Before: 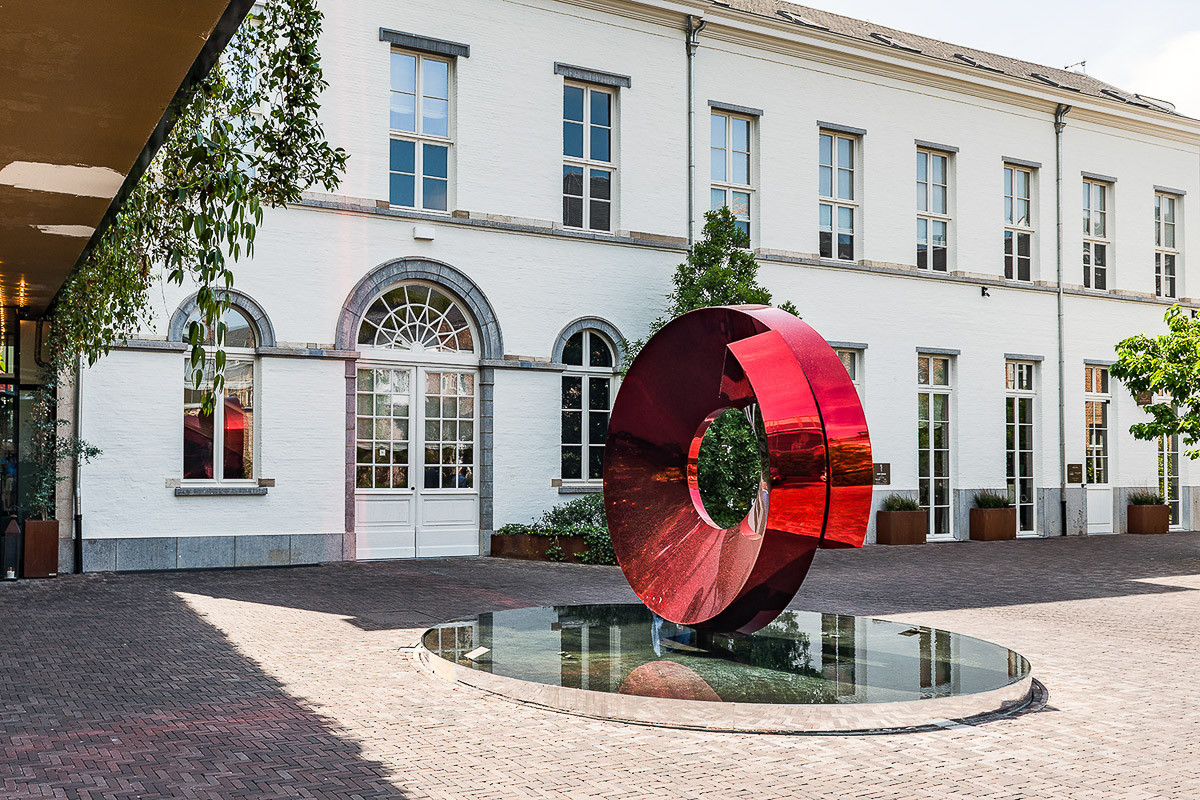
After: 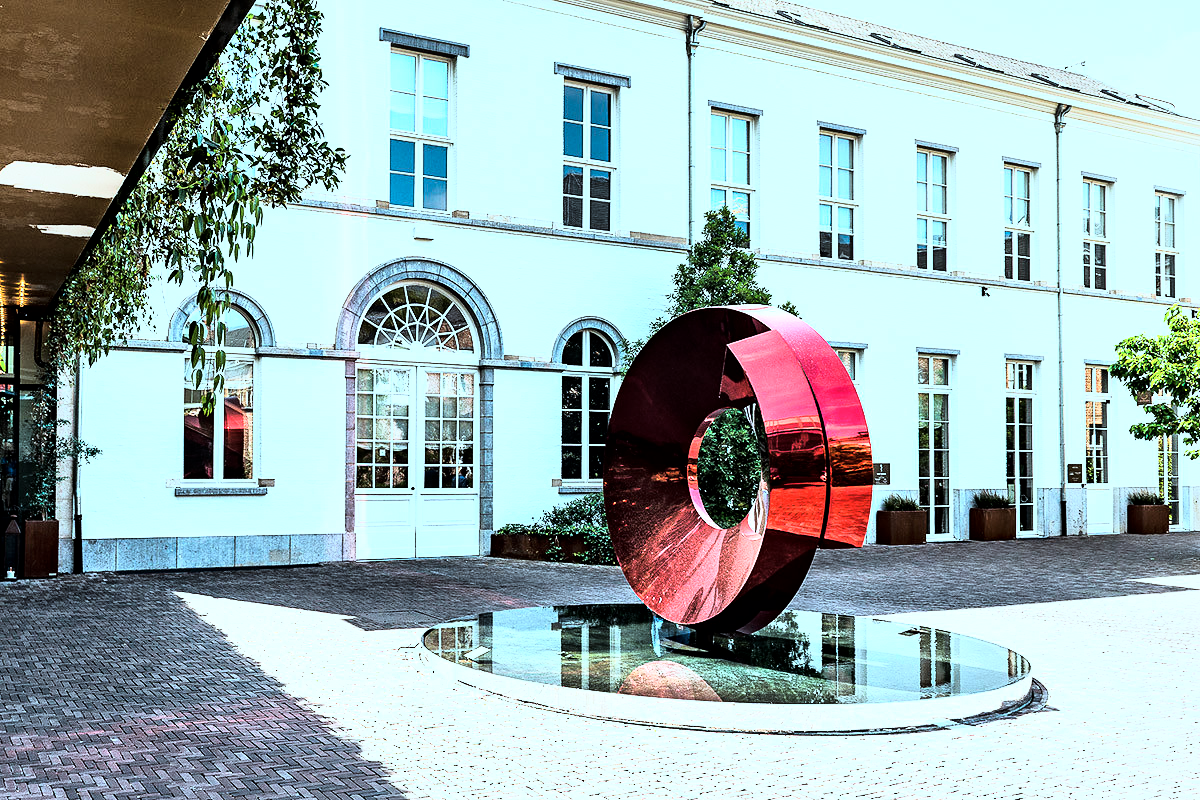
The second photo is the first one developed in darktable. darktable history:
color correction: highlights a* -11.71, highlights b* -15.58
rgb curve: curves: ch0 [(0, 0) (0.21, 0.15) (0.24, 0.21) (0.5, 0.75) (0.75, 0.96) (0.89, 0.99) (1, 1)]; ch1 [(0, 0.02) (0.21, 0.13) (0.25, 0.2) (0.5, 0.67) (0.75, 0.9) (0.89, 0.97) (1, 1)]; ch2 [(0, 0.02) (0.21, 0.13) (0.25, 0.2) (0.5, 0.67) (0.75, 0.9) (0.89, 0.97) (1, 1)], compensate middle gray true
local contrast: mode bilateral grid, contrast 20, coarseness 50, detail 159%, midtone range 0.2
